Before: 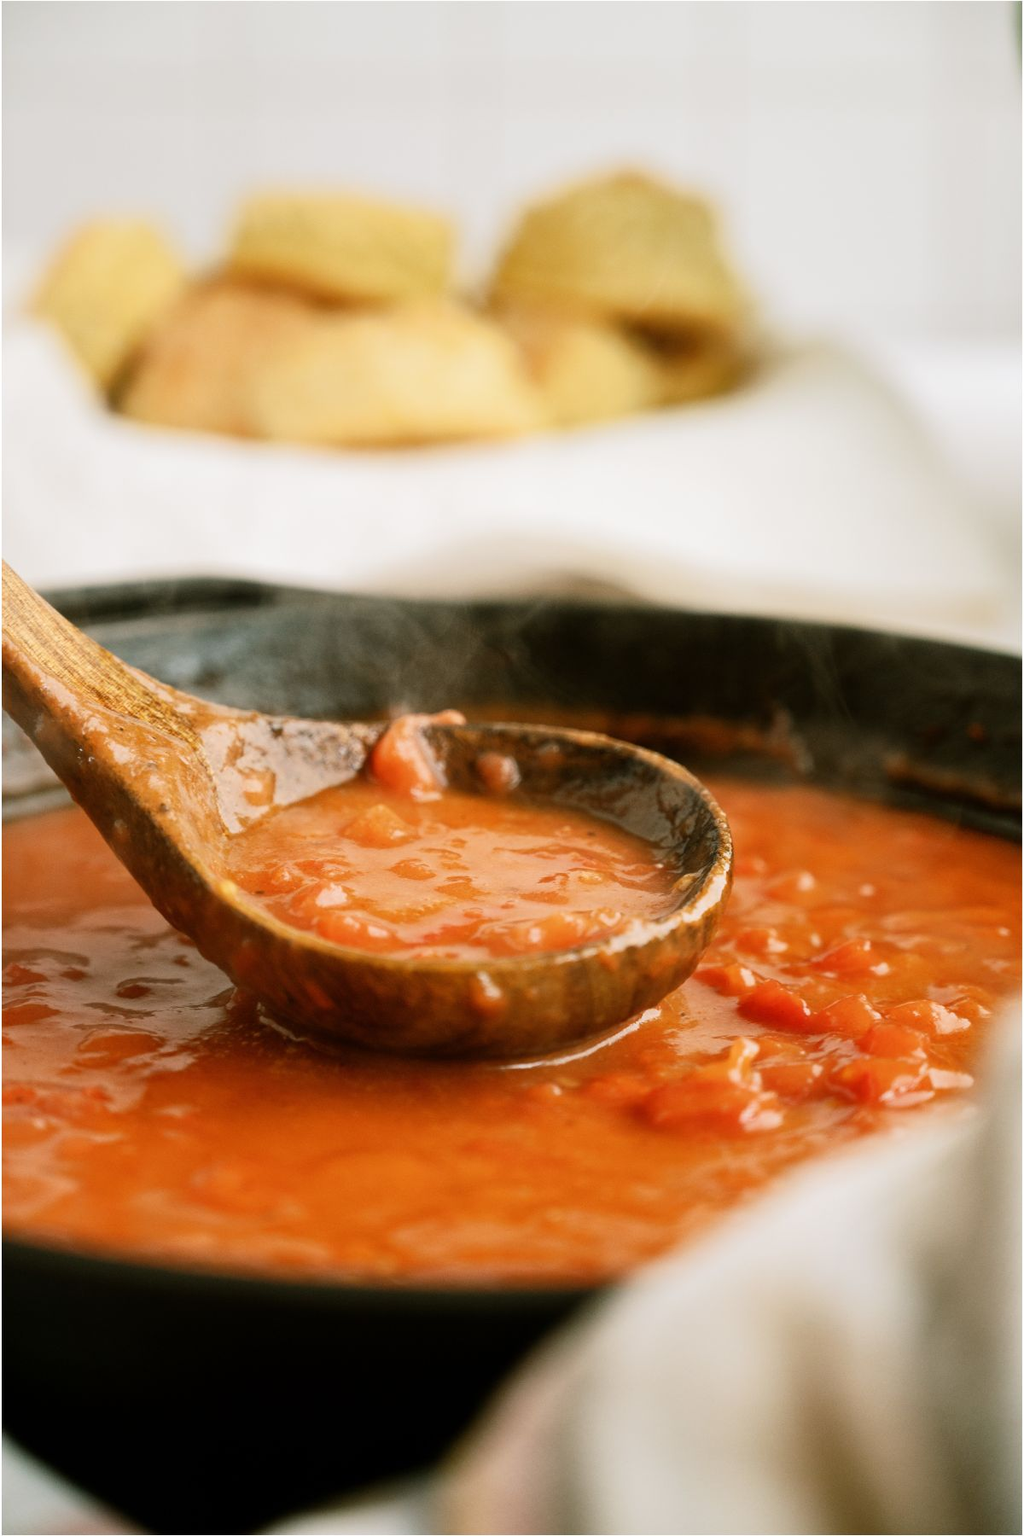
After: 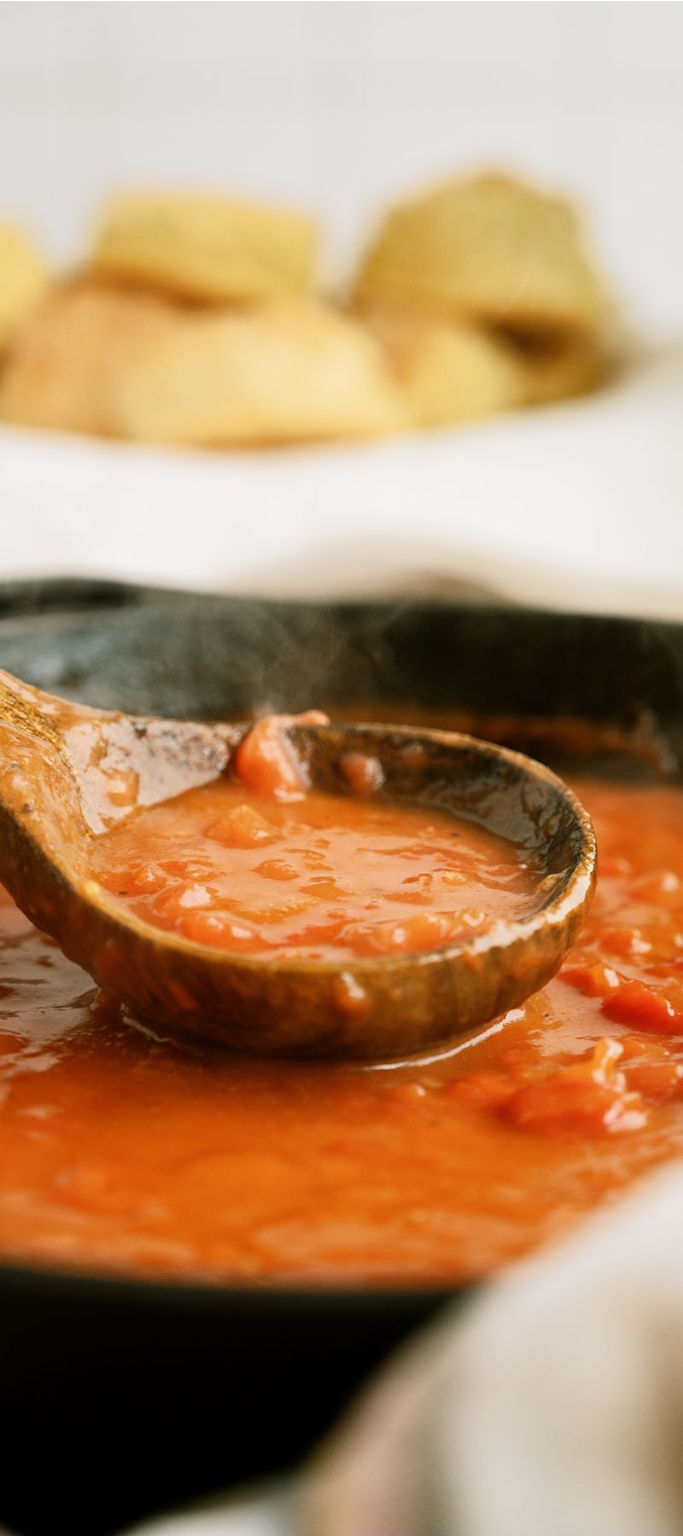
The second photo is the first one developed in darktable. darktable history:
crop and rotate: left 13.399%, right 19.871%
